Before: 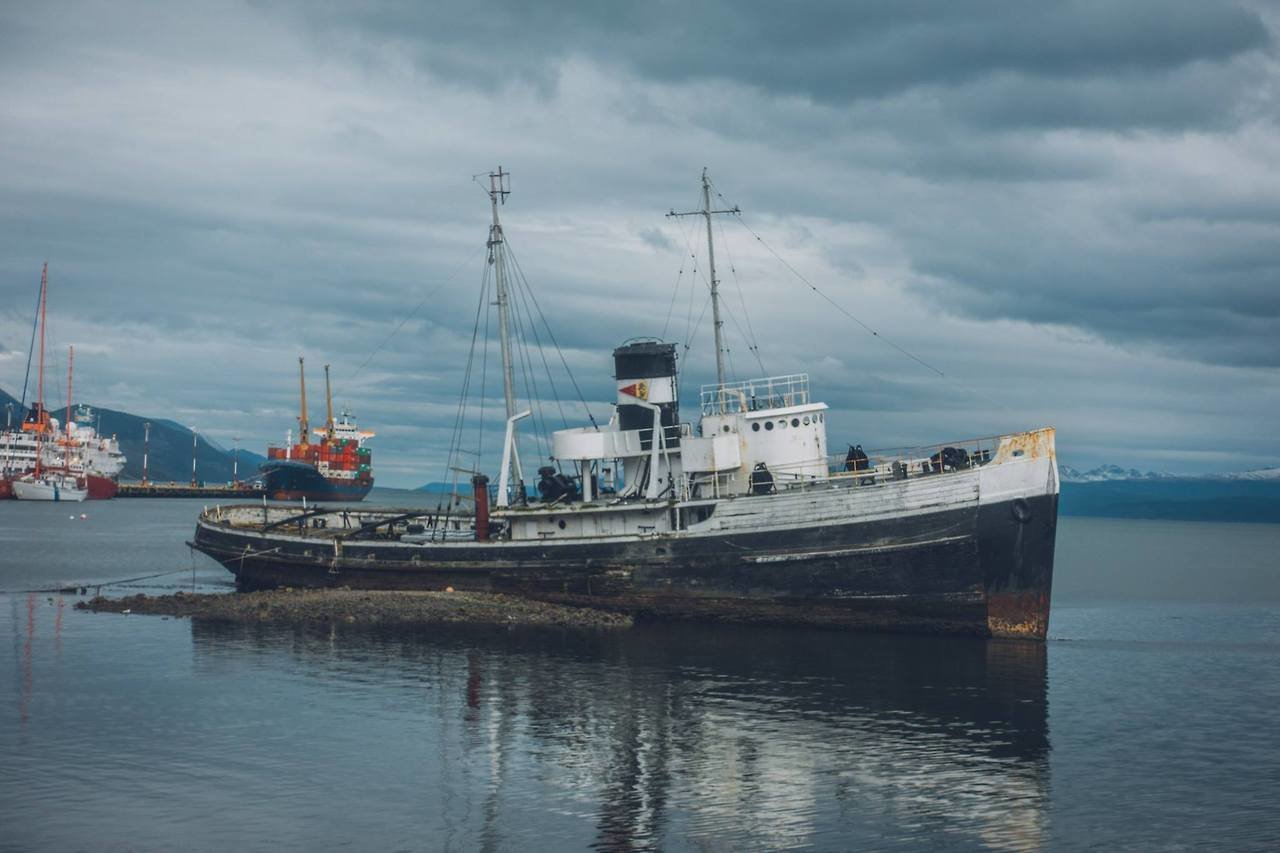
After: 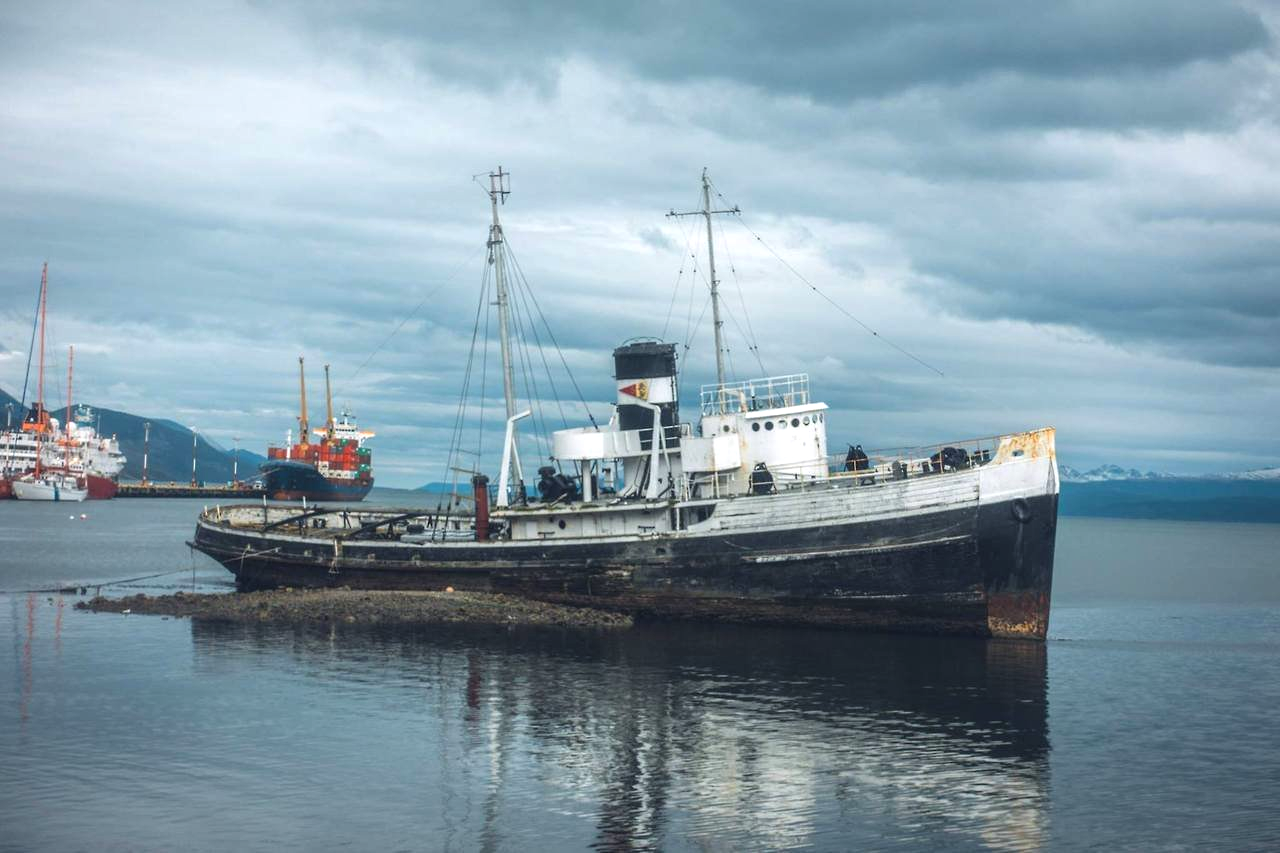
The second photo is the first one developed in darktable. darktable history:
tone equalizer: -8 EV -0.714 EV, -7 EV -0.713 EV, -6 EV -0.576 EV, -5 EV -0.369 EV, -3 EV 0.401 EV, -2 EV 0.6 EV, -1 EV 0.685 EV, +0 EV 0.722 EV
